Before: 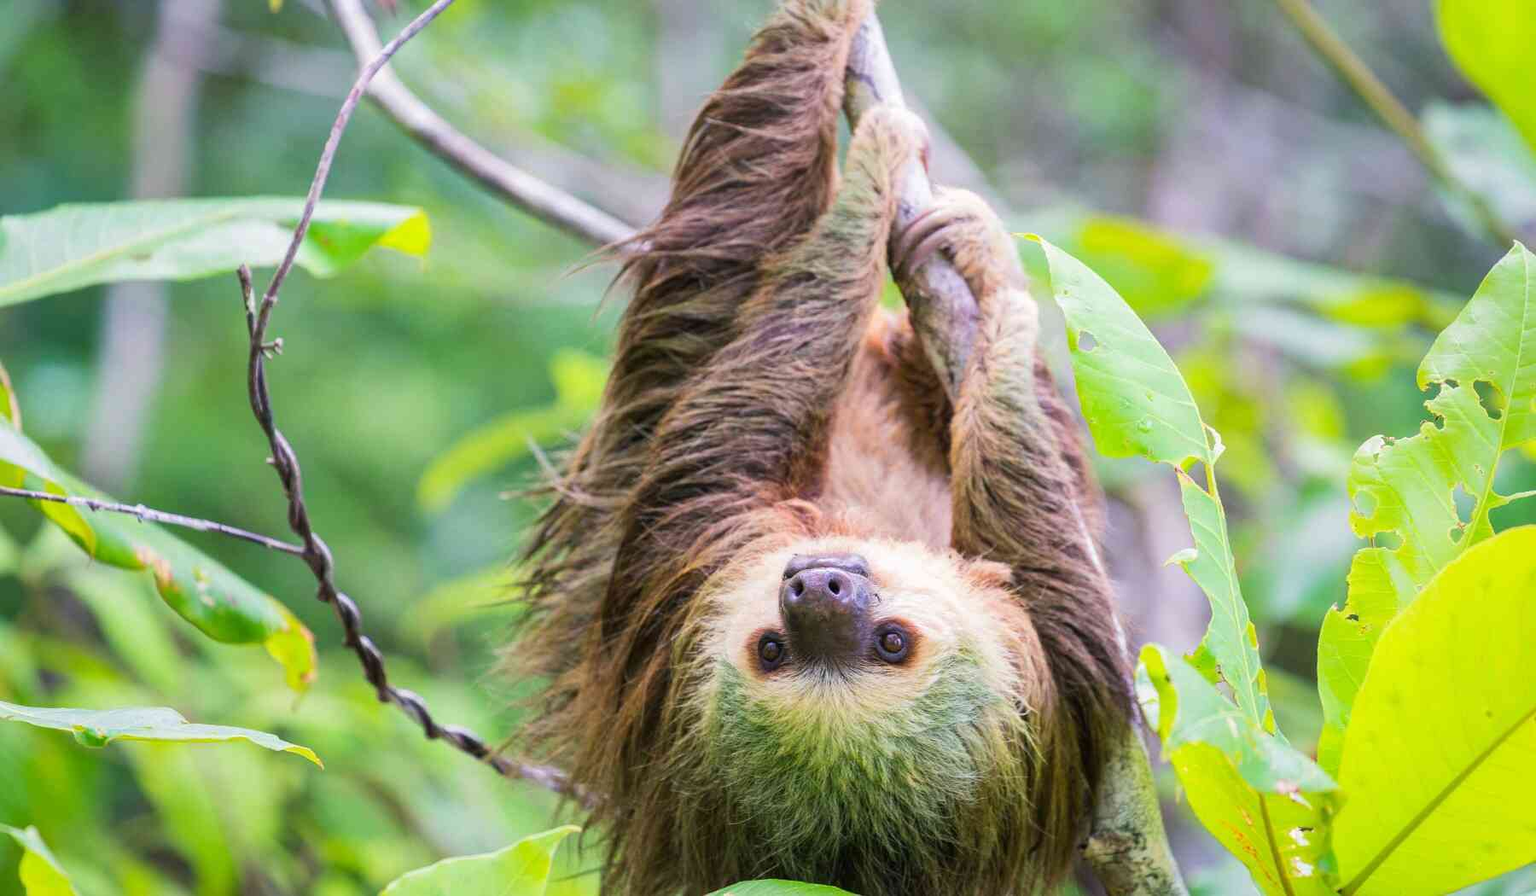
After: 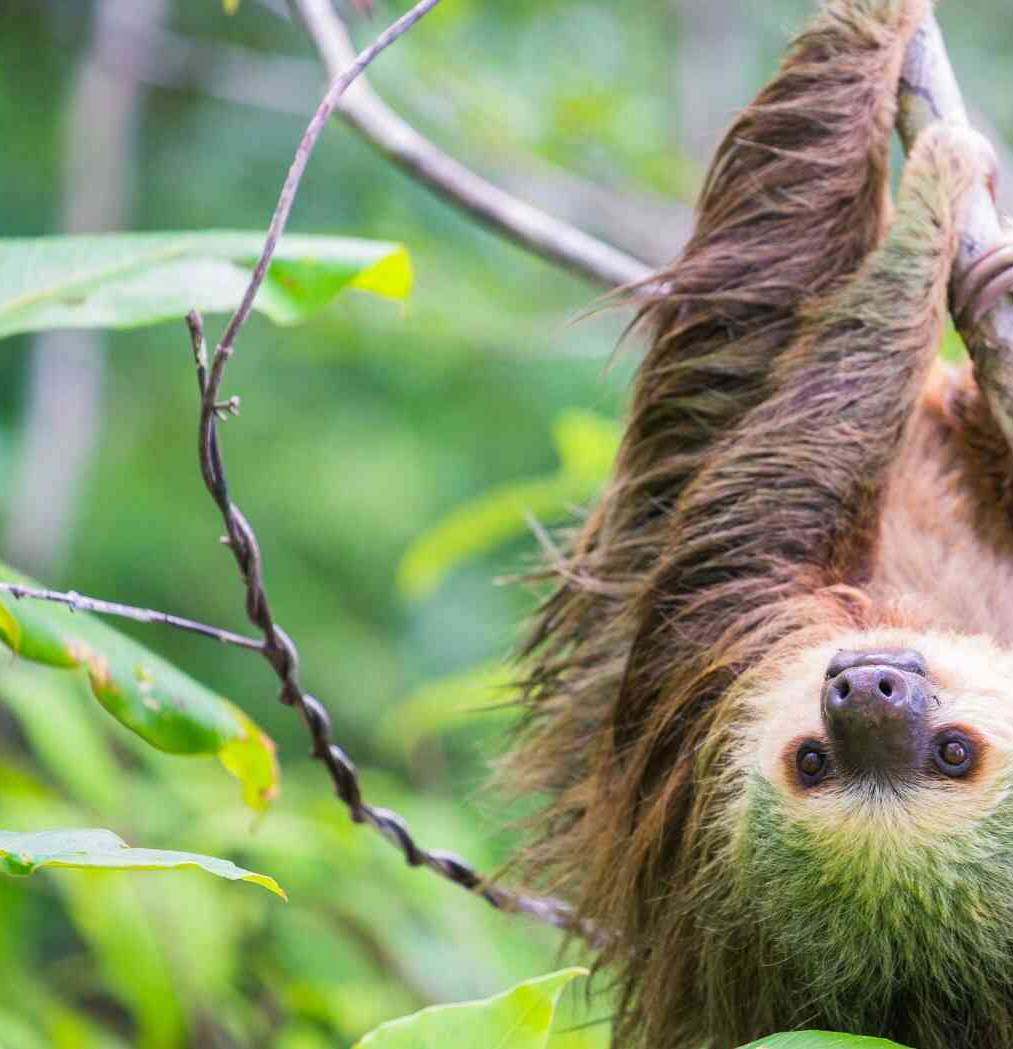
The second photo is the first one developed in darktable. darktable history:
crop: left 5.114%, right 38.589%
tone equalizer: on, module defaults
